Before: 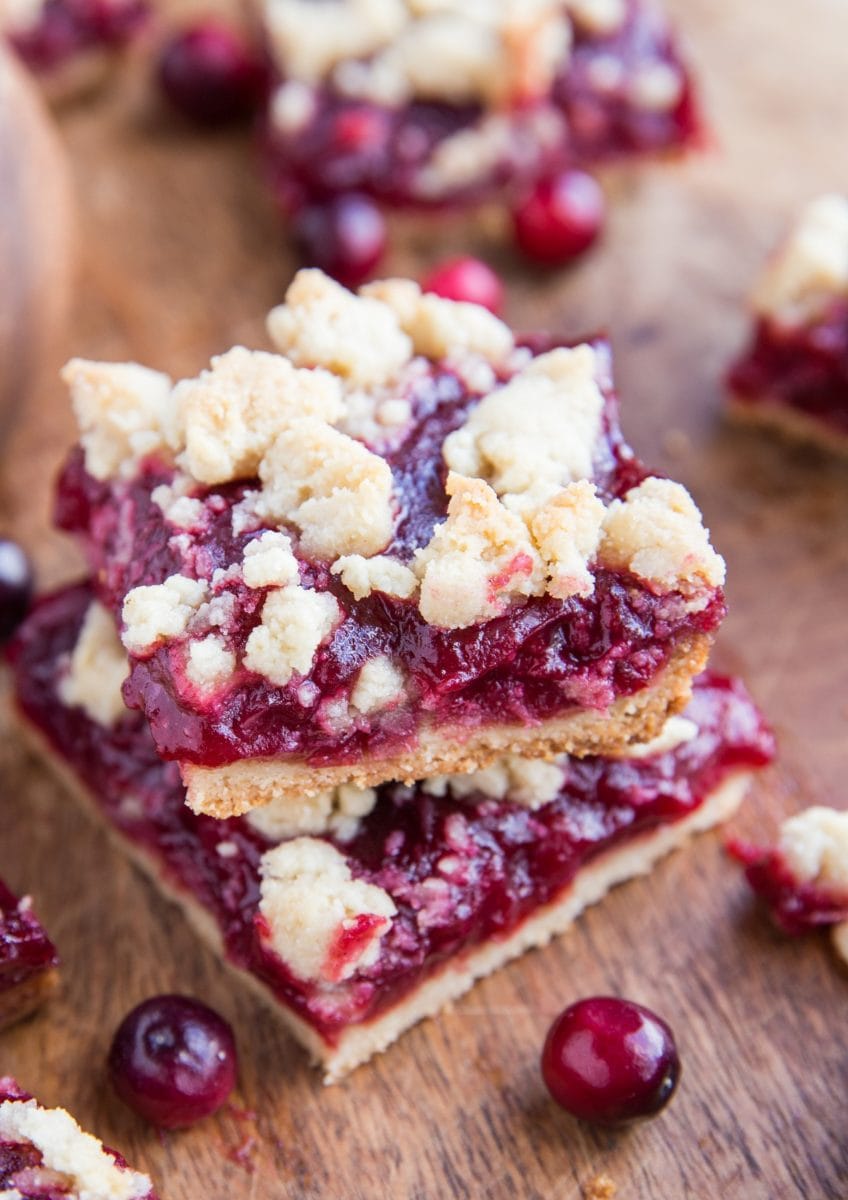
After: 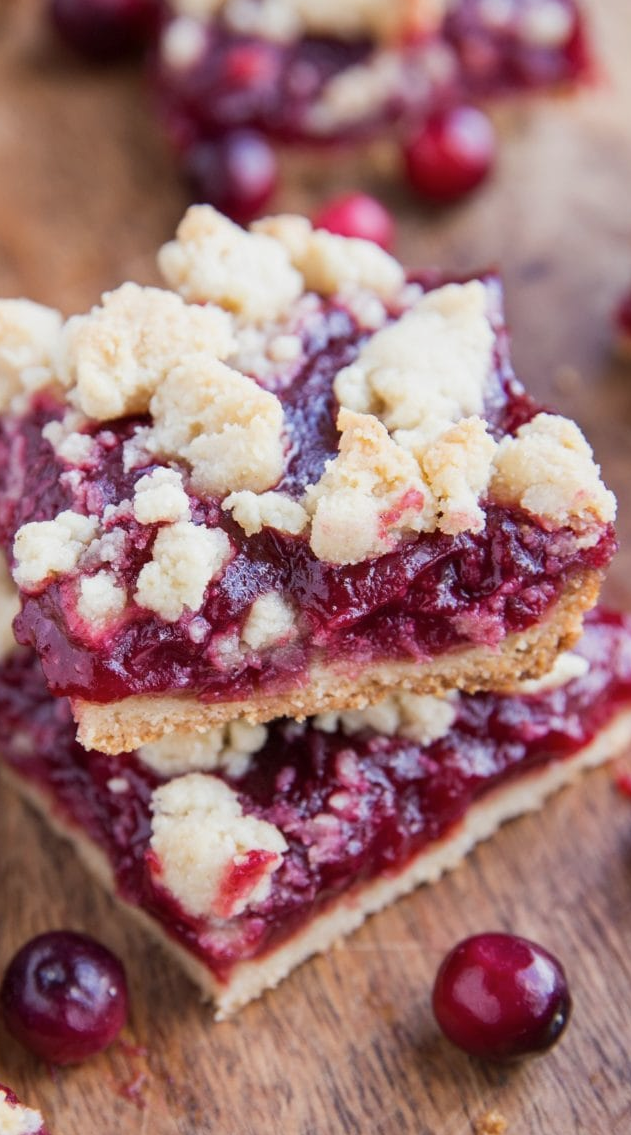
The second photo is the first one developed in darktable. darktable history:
crop and rotate: left 12.938%, top 5.35%, right 12.549%
exposure: exposure -0.158 EV, compensate highlight preservation false
contrast brightness saturation: saturation -0.044
